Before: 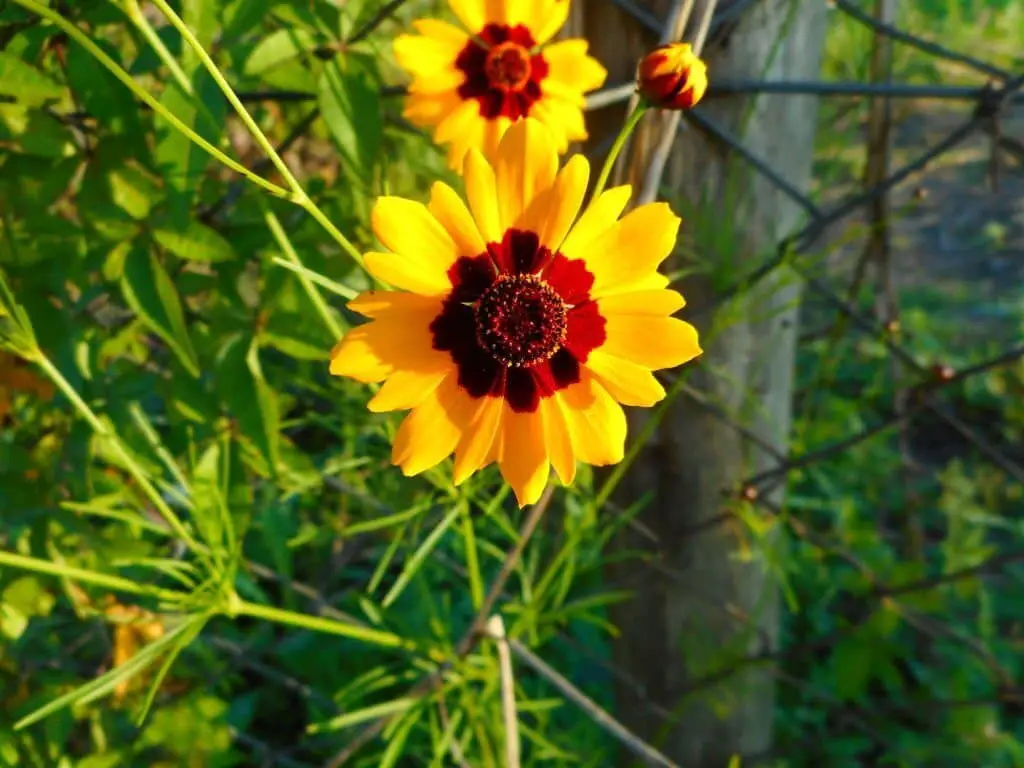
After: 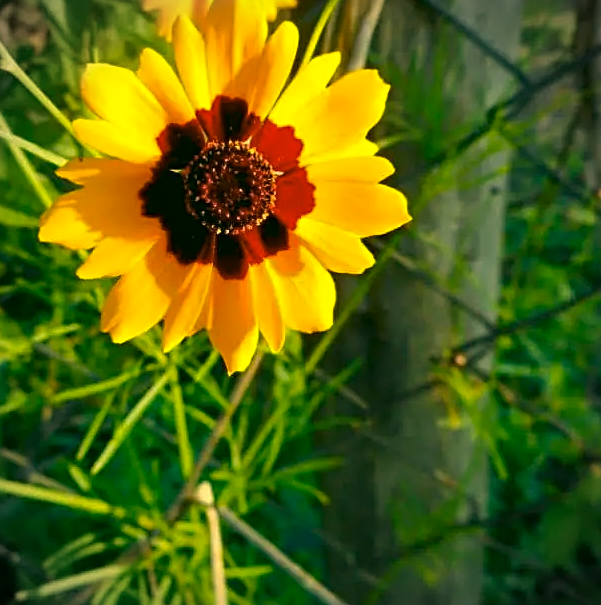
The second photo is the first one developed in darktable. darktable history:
color correction: highlights a* 5.11, highlights b* 24.37, shadows a* -15.68, shadows b* 3.7
sharpen: radius 2.731
crop and rotate: left 28.506%, top 17.397%, right 12.721%, bottom 3.737%
shadows and highlights: shadows 36.44, highlights -27.38, soften with gaussian
vignetting: fall-off start 91.12%, unbound false
